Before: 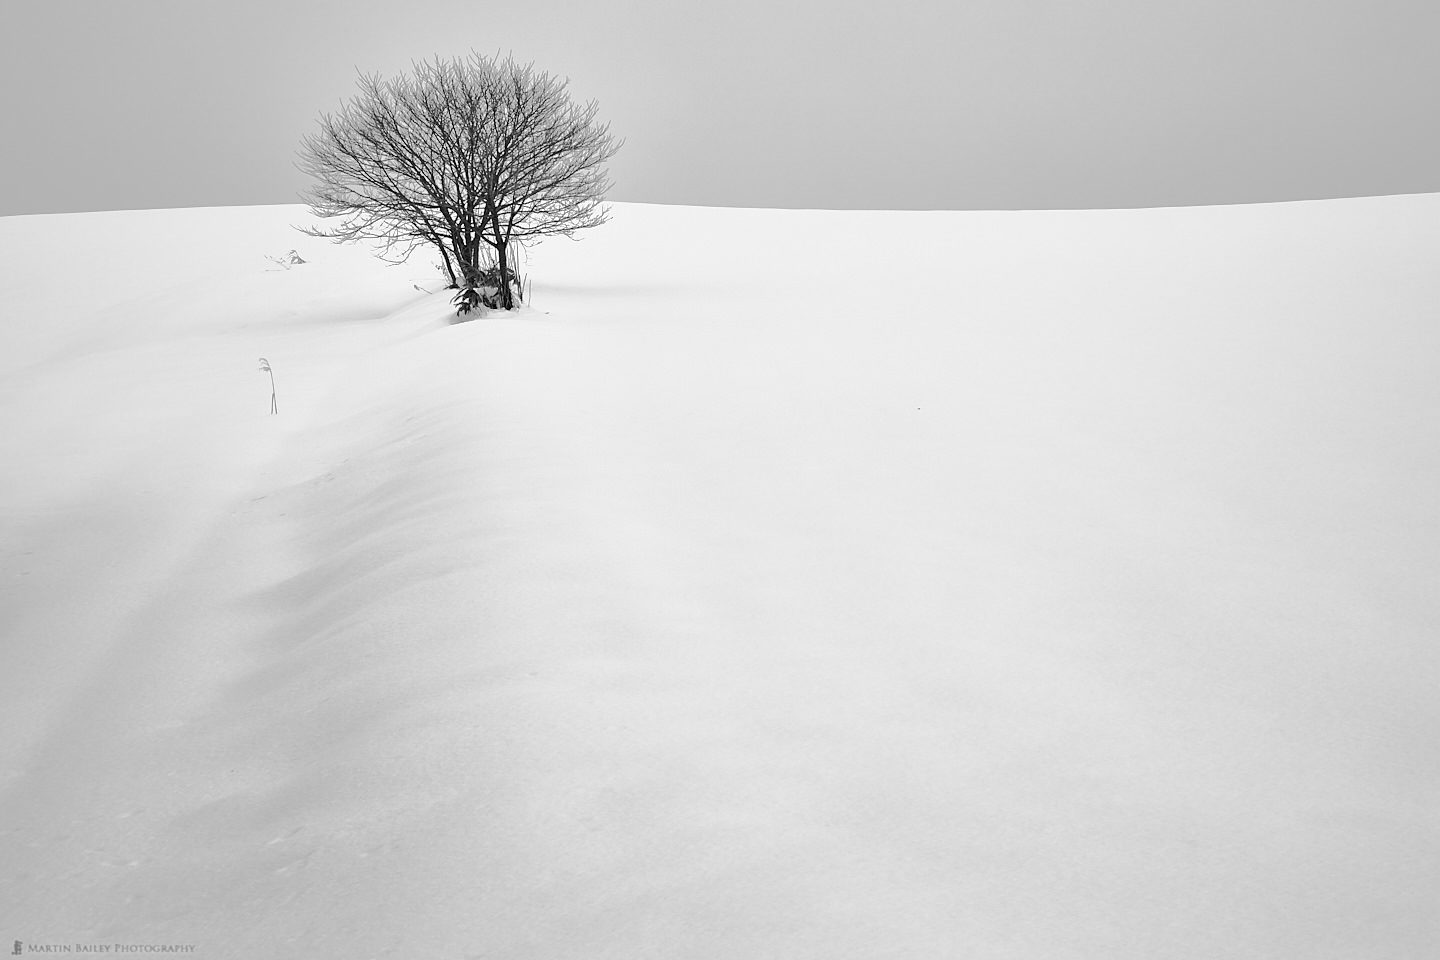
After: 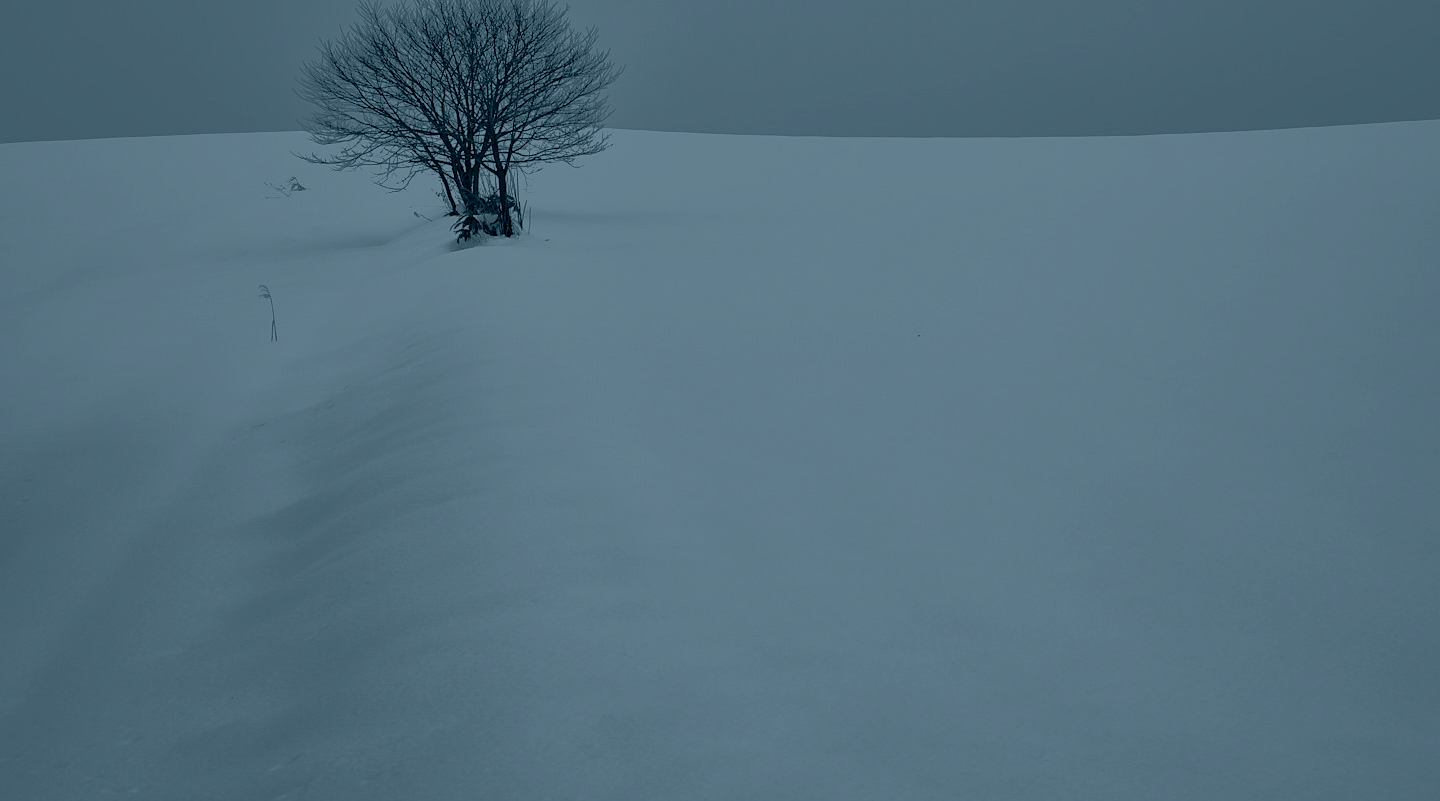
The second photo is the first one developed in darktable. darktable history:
colorize: hue 194.4°, saturation 29%, source mix 61.75%, lightness 3.98%, version 1
crop: top 7.625%, bottom 8.027%
